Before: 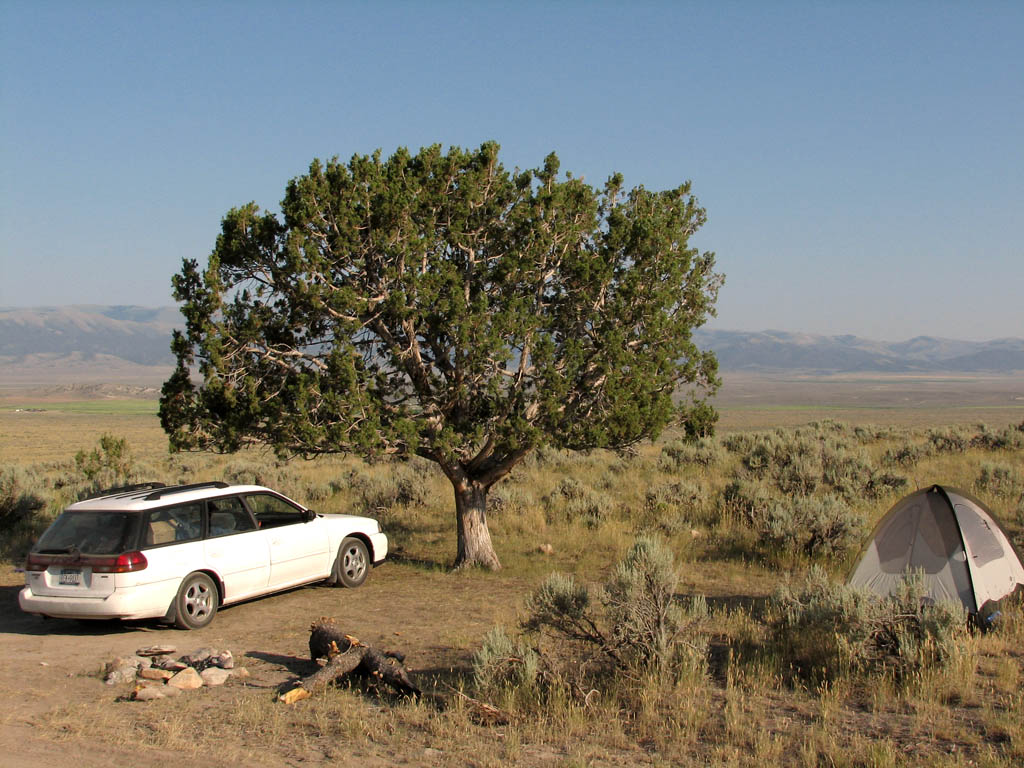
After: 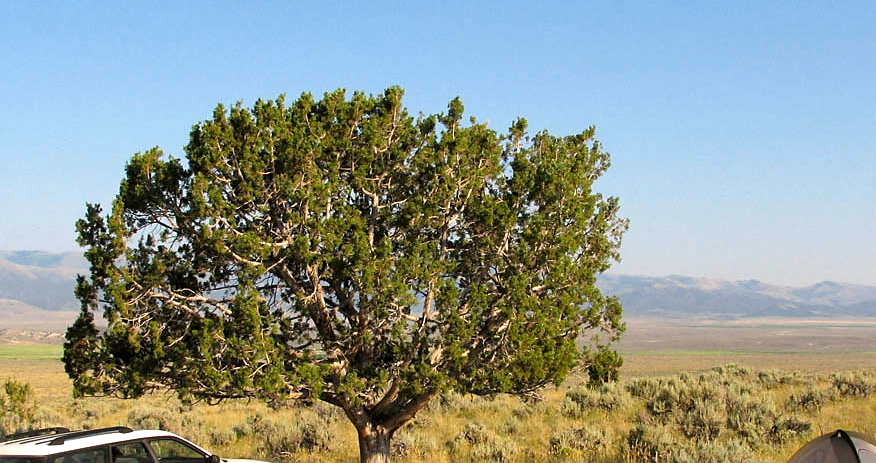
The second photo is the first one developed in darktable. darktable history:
local contrast: mode bilateral grid, contrast 20, coarseness 50, detail 119%, midtone range 0.2
crop and rotate: left 9.43%, top 7.173%, right 4.987%, bottom 32.489%
sharpen: radius 1.521, amount 0.37, threshold 1.732
color balance rgb: perceptual saturation grading › global saturation 14.932%, global vibrance 20%
exposure: black level correction 0, exposure 0.692 EV, compensate highlight preservation false
